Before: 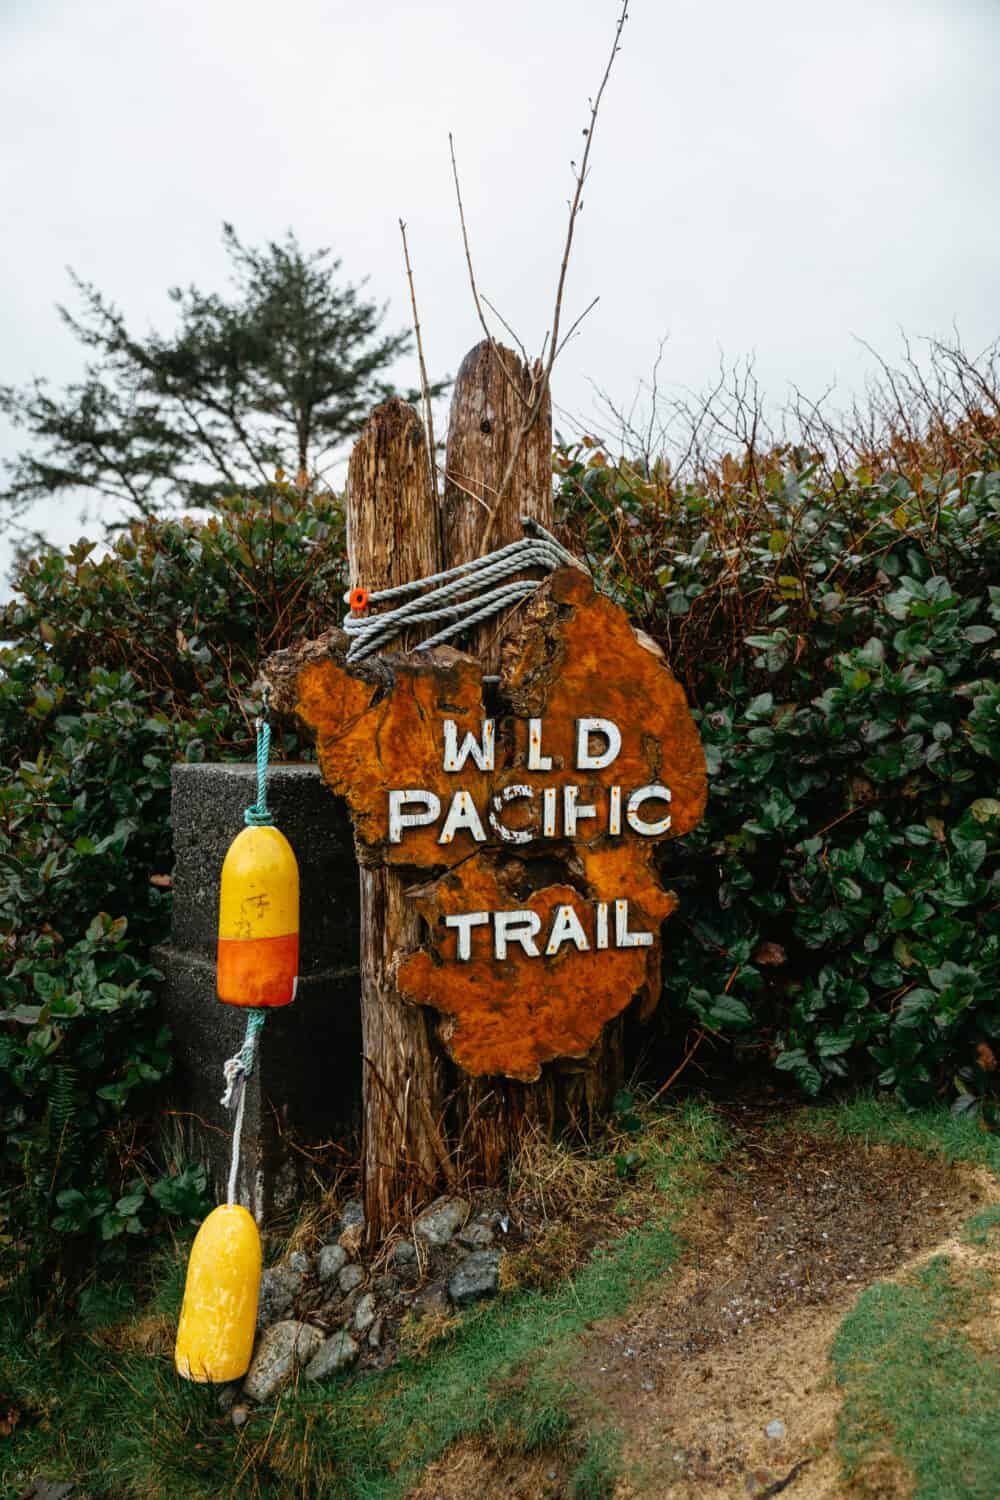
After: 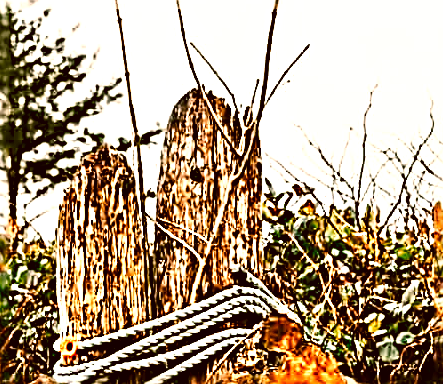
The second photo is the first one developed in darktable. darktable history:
crop: left 29.079%, top 16.865%, right 26.614%, bottom 57.481%
color zones: curves: ch0 [(0.018, 0.548) (0.197, 0.654) (0.425, 0.447) (0.605, 0.658) (0.732, 0.579)]; ch1 [(0.105, 0.531) (0.224, 0.531) (0.386, 0.39) (0.618, 0.456) (0.732, 0.456) (0.956, 0.421)]; ch2 [(0.039, 0.583) (0.215, 0.465) (0.399, 0.544) (0.465, 0.548) (0.614, 0.447) (0.724, 0.43) (0.882, 0.623) (0.956, 0.632)]
contrast equalizer: octaves 7, y [[0.6 ×6], [0.55 ×6], [0 ×6], [0 ×6], [0 ×6]]
base curve: curves: ch0 [(0, 0) (0.028, 0.03) (0.121, 0.232) (0.46, 0.748) (0.859, 0.968) (1, 1)], preserve colors none
color correction: highlights a* 8.33, highlights b* 15.16, shadows a* -0.344, shadows b* 25.75
sharpen: radius 3.207, amount 1.725
